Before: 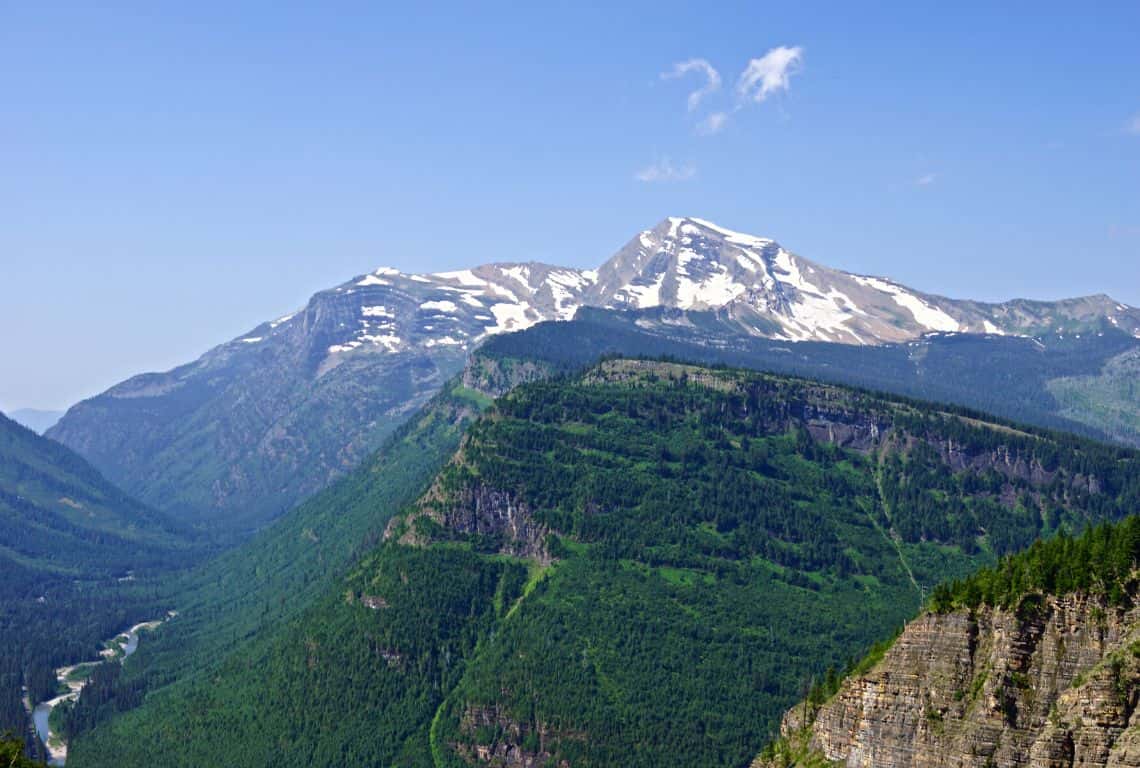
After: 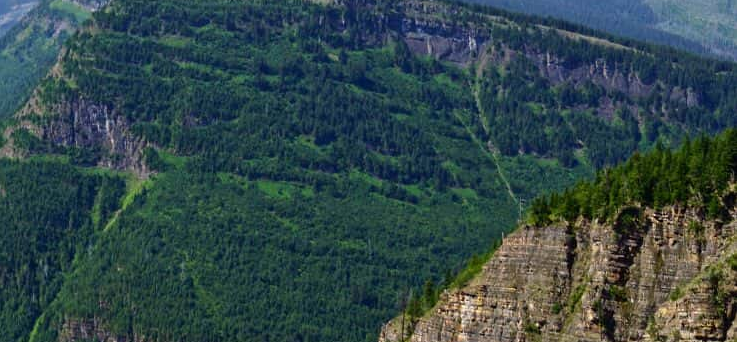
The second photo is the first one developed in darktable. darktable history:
crop and rotate: left 35.28%, top 50.509%, bottom 4.846%
